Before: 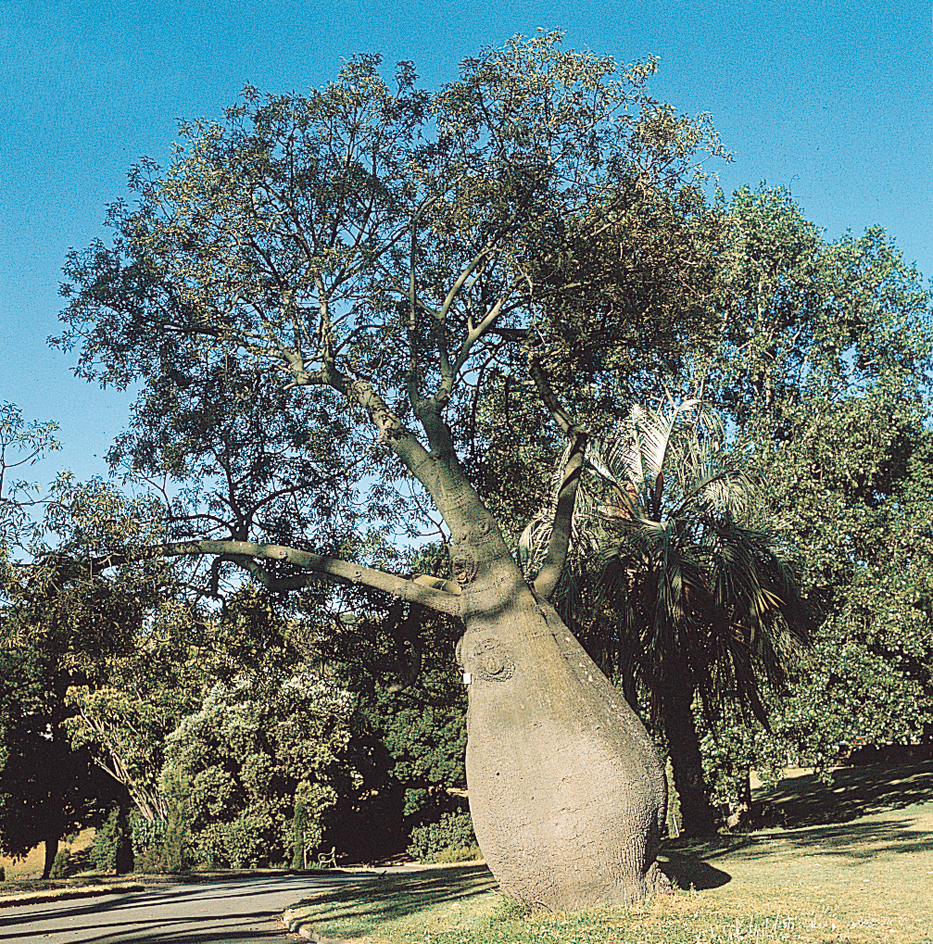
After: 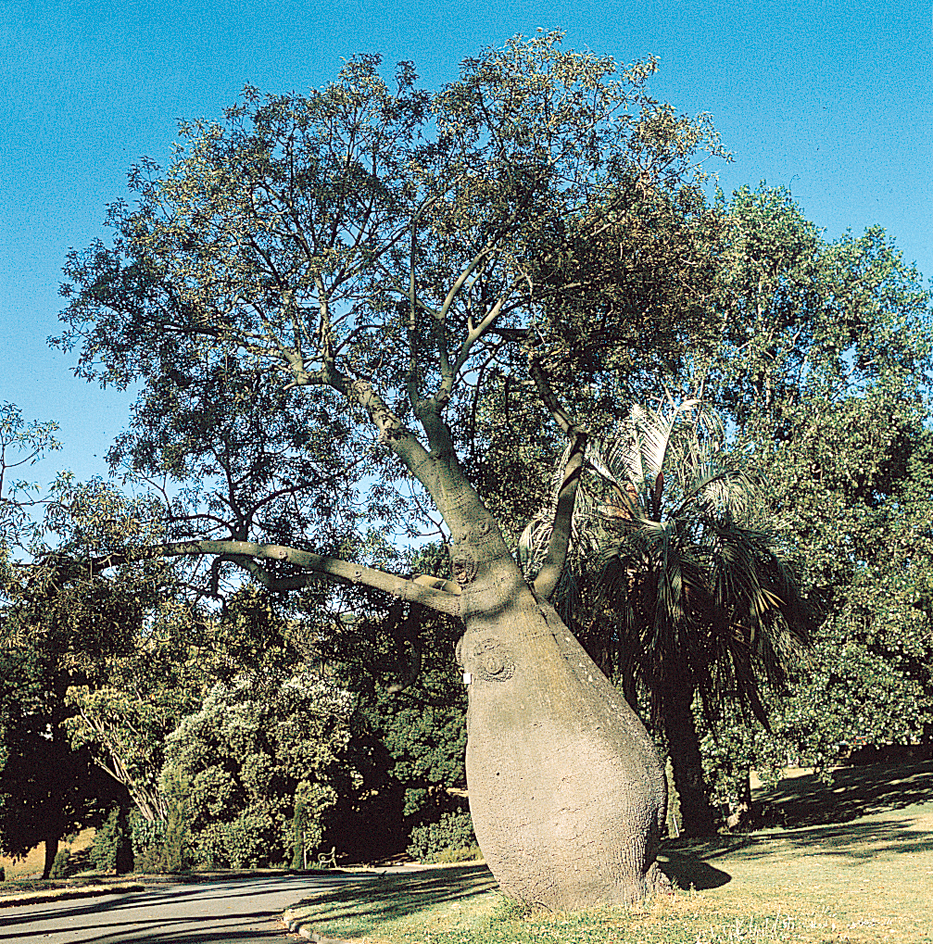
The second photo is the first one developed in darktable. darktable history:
exposure: black level correction 0.007, exposure 0.159 EV, compensate exposure bias true, compensate highlight preservation false
